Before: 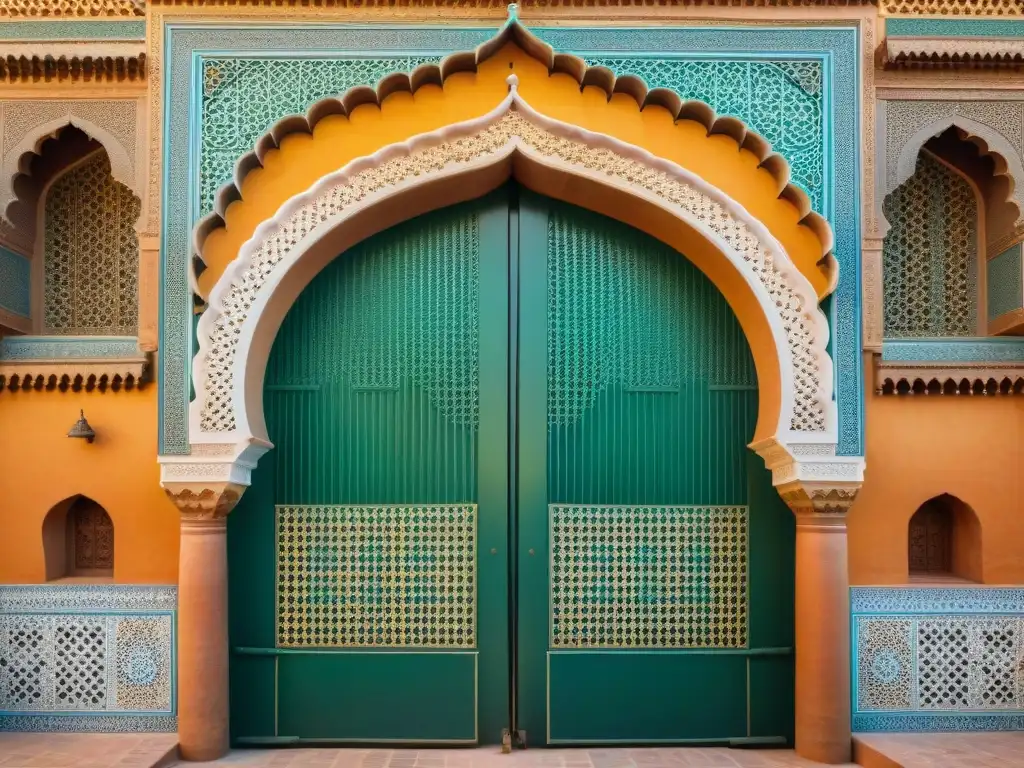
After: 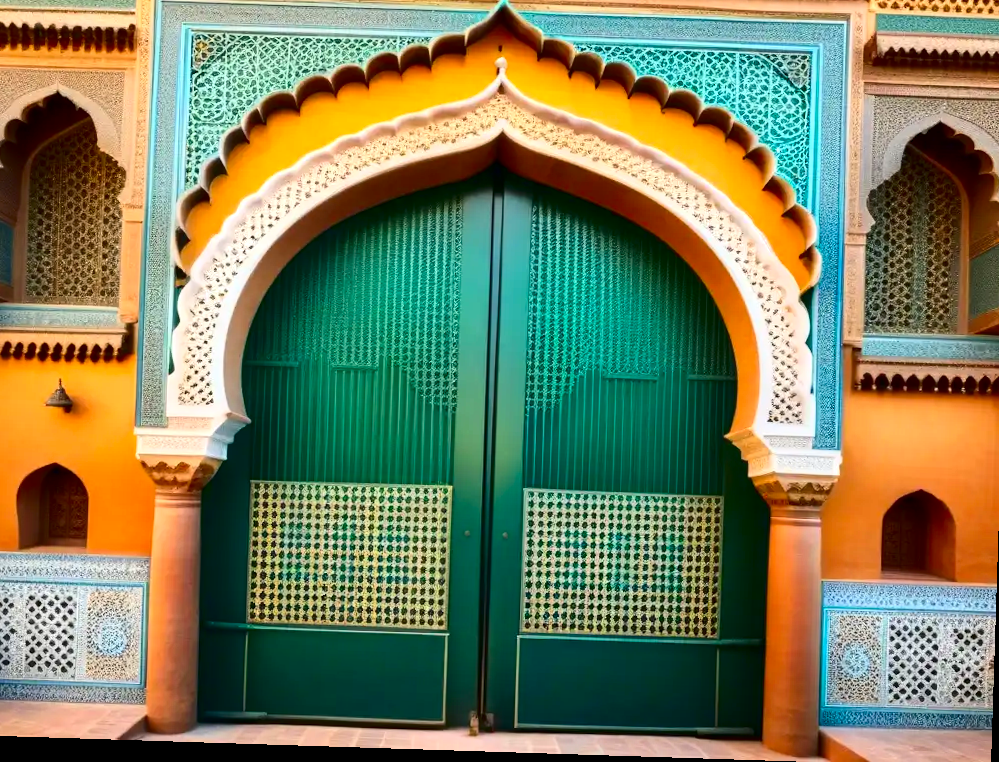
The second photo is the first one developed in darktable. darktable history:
contrast brightness saturation: contrast 0.206, brightness -0.115, saturation 0.213
crop and rotate: angle -1.84°, left 3.163%, top 4.247%, right 1.451%, bottom 0.543%
exposure: exposure 0.452 EV, compensate highlight preservation false
shadows and highlights: shadows 31.73, highlights -32.41, soften with gaussian
